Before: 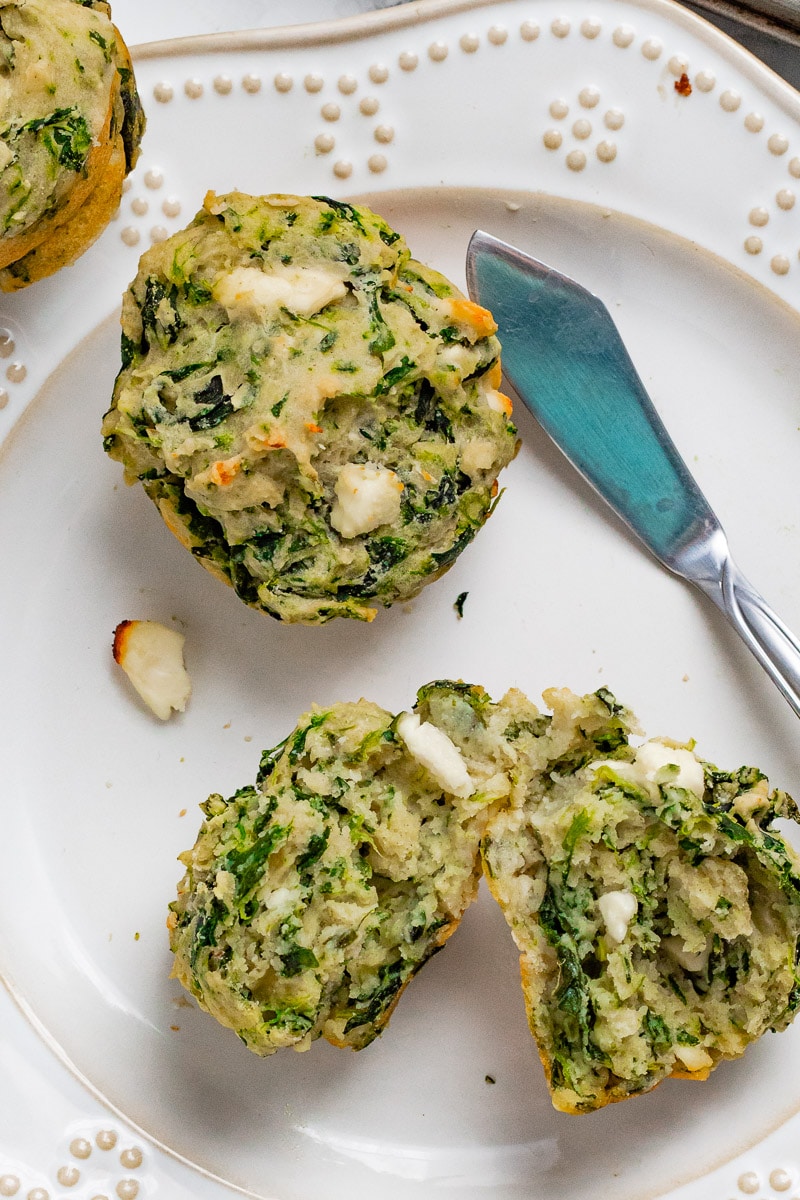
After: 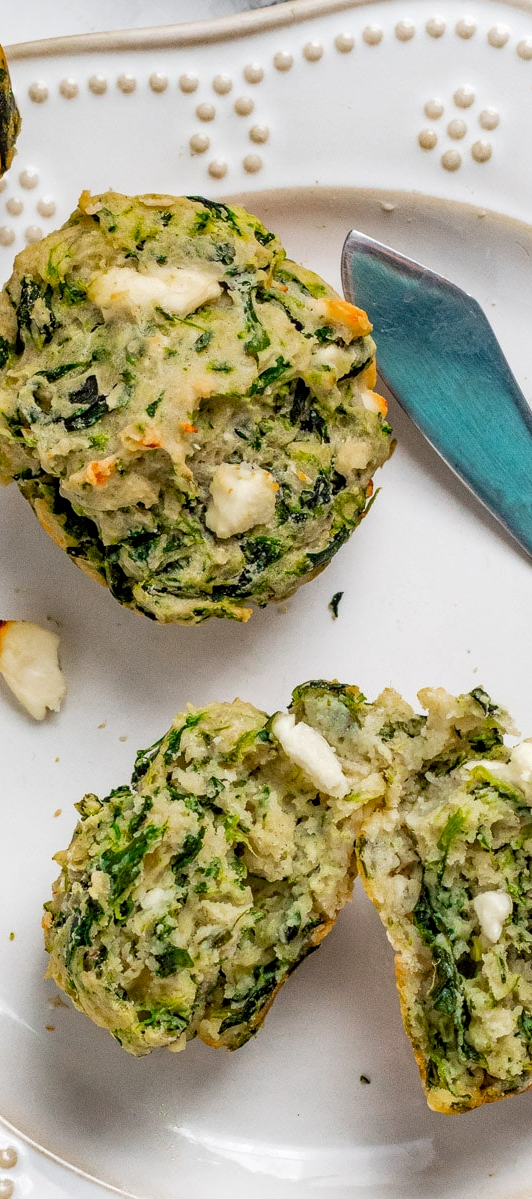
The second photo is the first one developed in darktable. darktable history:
crop and rotate: left 15.627%, right 17.755%
local contrast: on, module defaults
exposure: compensate highlight preservation false
